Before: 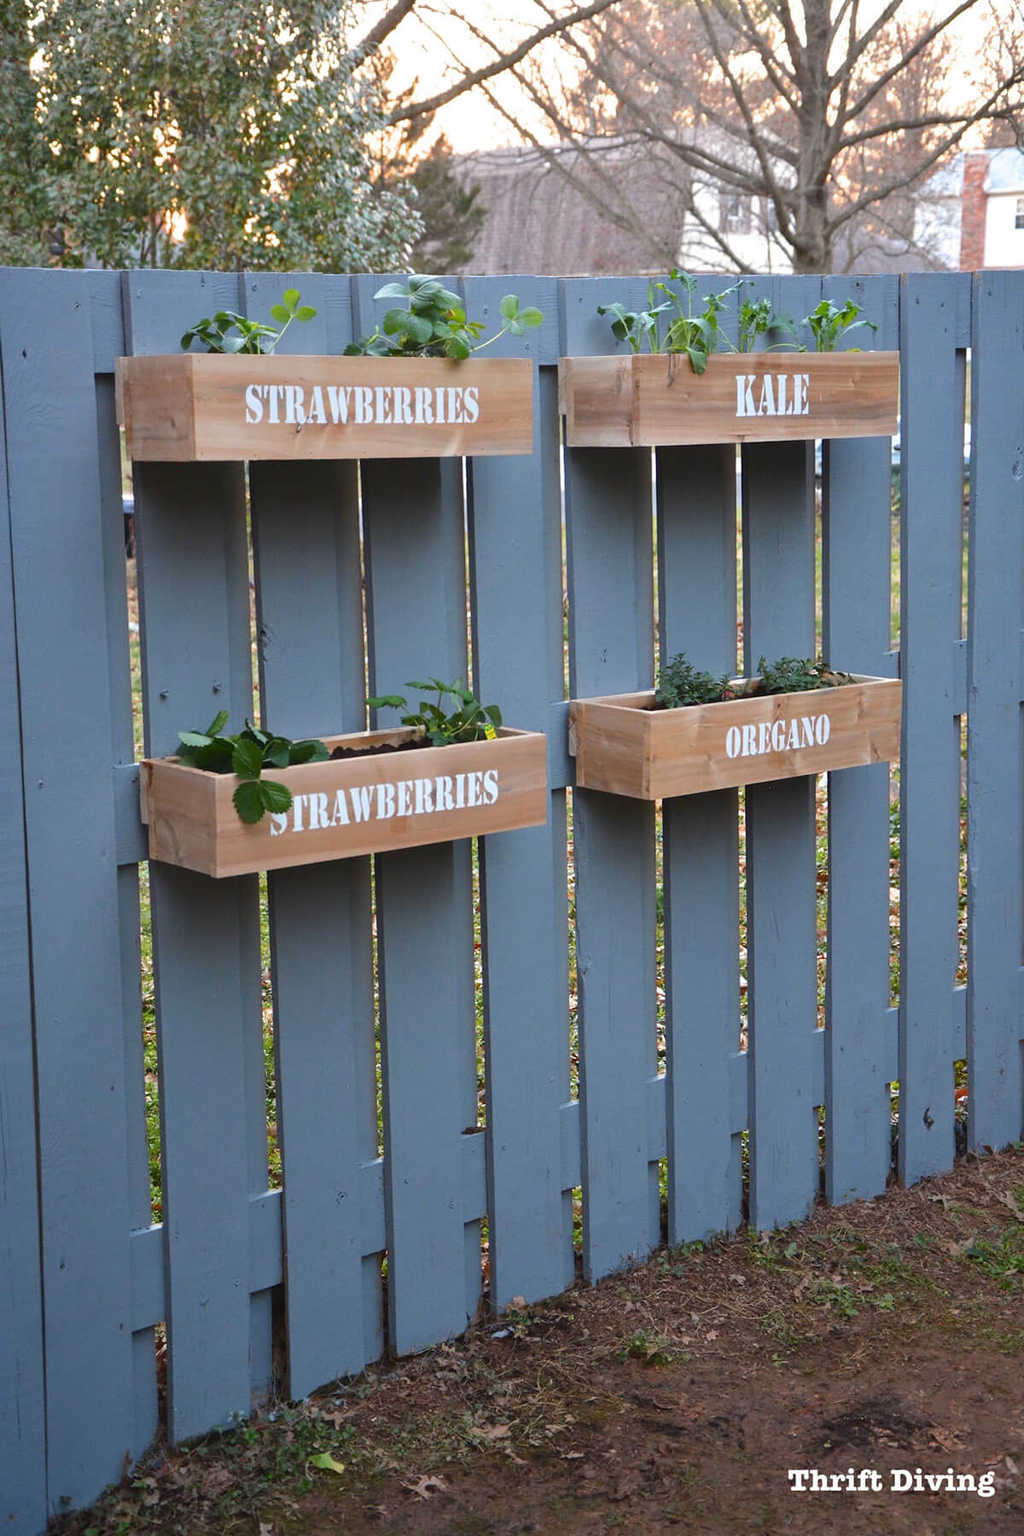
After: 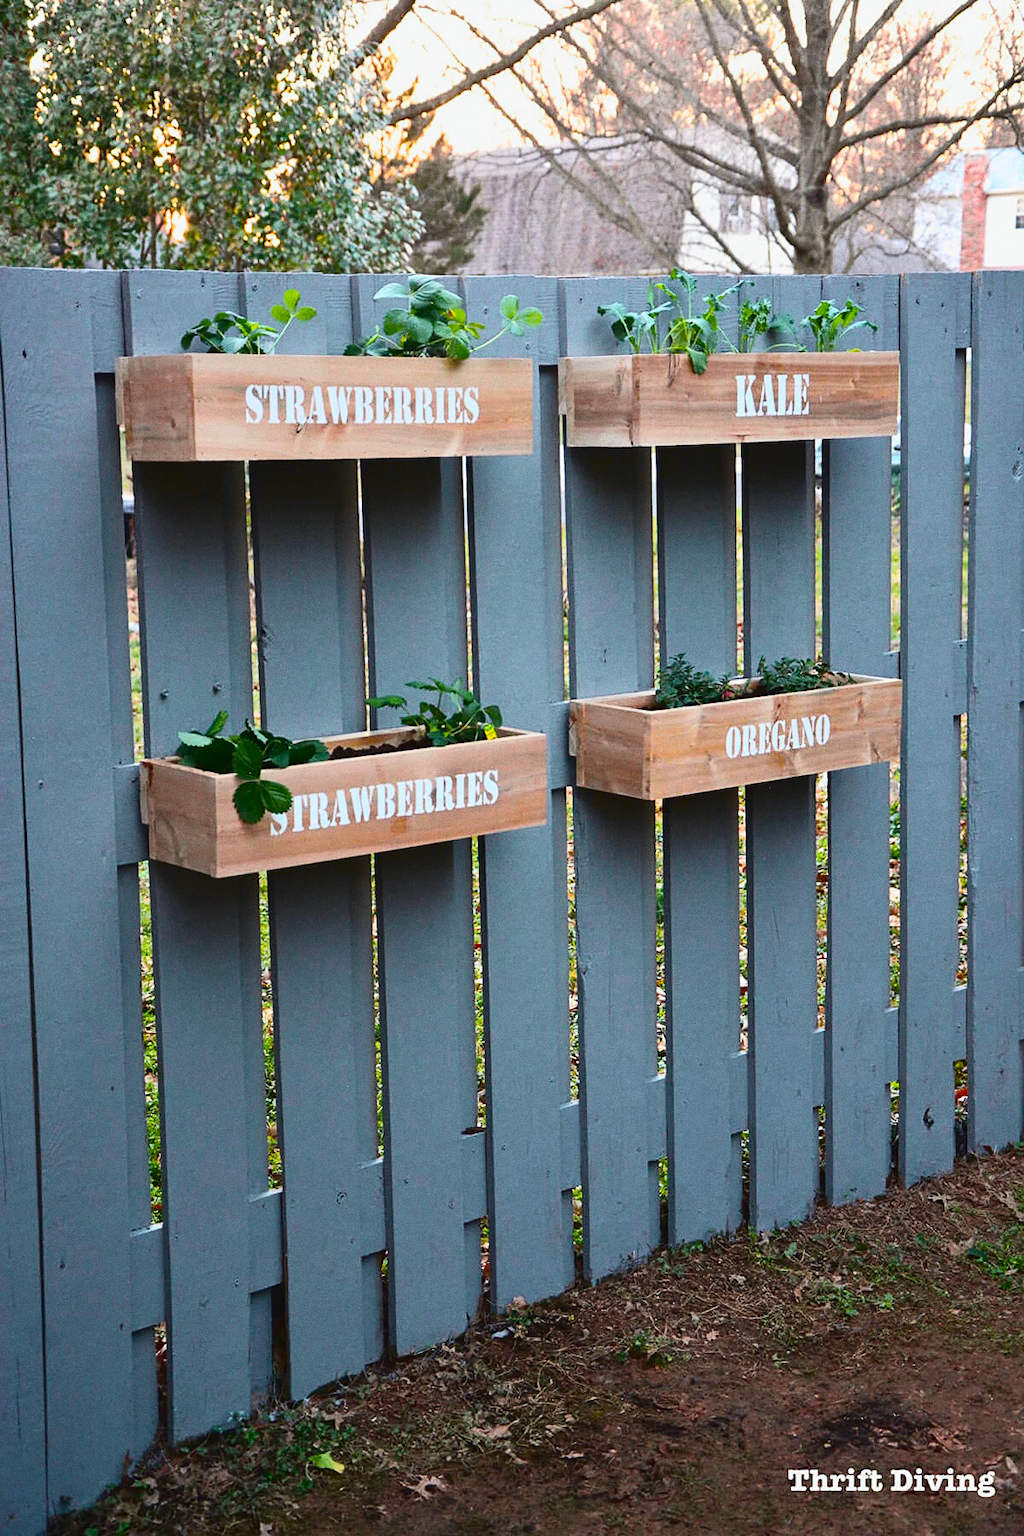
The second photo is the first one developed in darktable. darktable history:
grain: coarseness 0.09 ISO
sharpen: amount 0.2
tone curve: curves: ch0 [(0, 0.023) (0.132, 0.075) (0.251, 0.186) (0.463, 0.461) (0.662, 0.757) (0.854, 0.909) (1, 0.973)]; ch1 [(0, 0) (0.447, 0.411) (0.483, 0.469) (0.498, 0.496) (0.518, 0.514) (0.561, 0.579) (0.604, 0.645) (0.669, 0.73) (0.819, 0.93) (1, 1)]; ch2 [(0, 0) (0.307, 0.315) (0.425, 0.438) (0.483, 0.477) (0.503, 0.503) (0.526, 0.534) (0.567, 0.569) (0.617, 0.674) (0.703, 0.797) (0.985, 0.966)], color space Lab, independent channels
